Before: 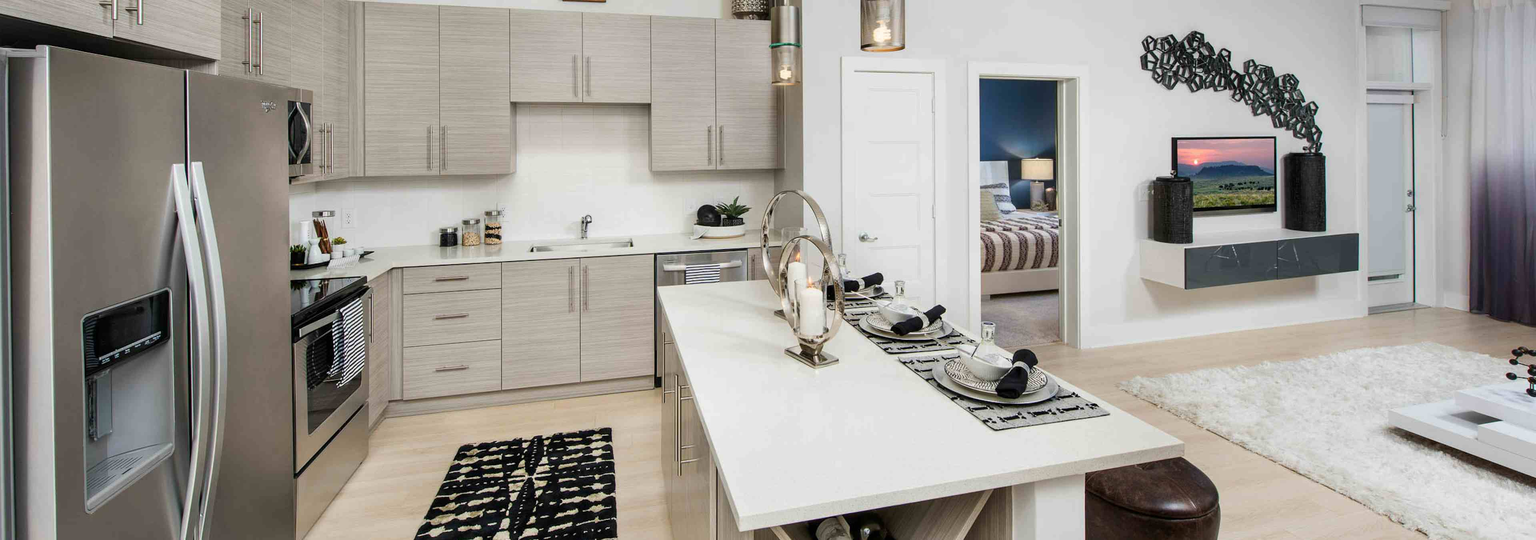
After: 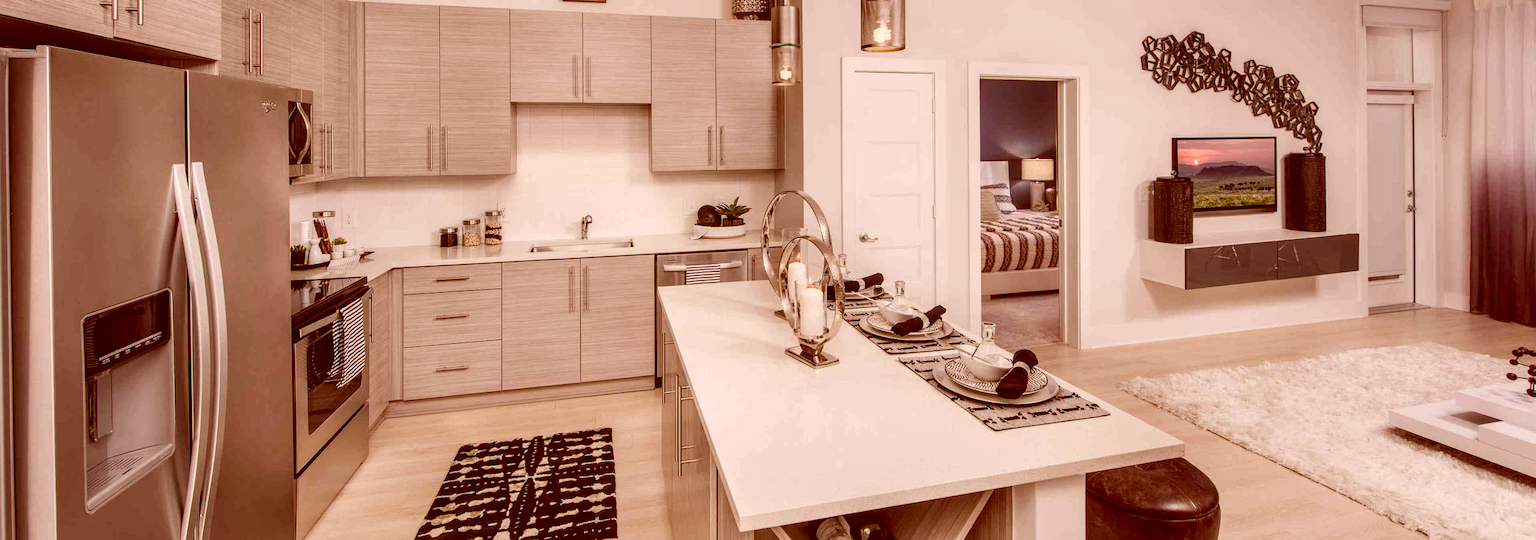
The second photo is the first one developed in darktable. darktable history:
local contrast: on, module defaults
color correction: highlights a* 9.03, highlights b* 8.71, shadows a* 40, shadows b* 40, saturation 0.8
